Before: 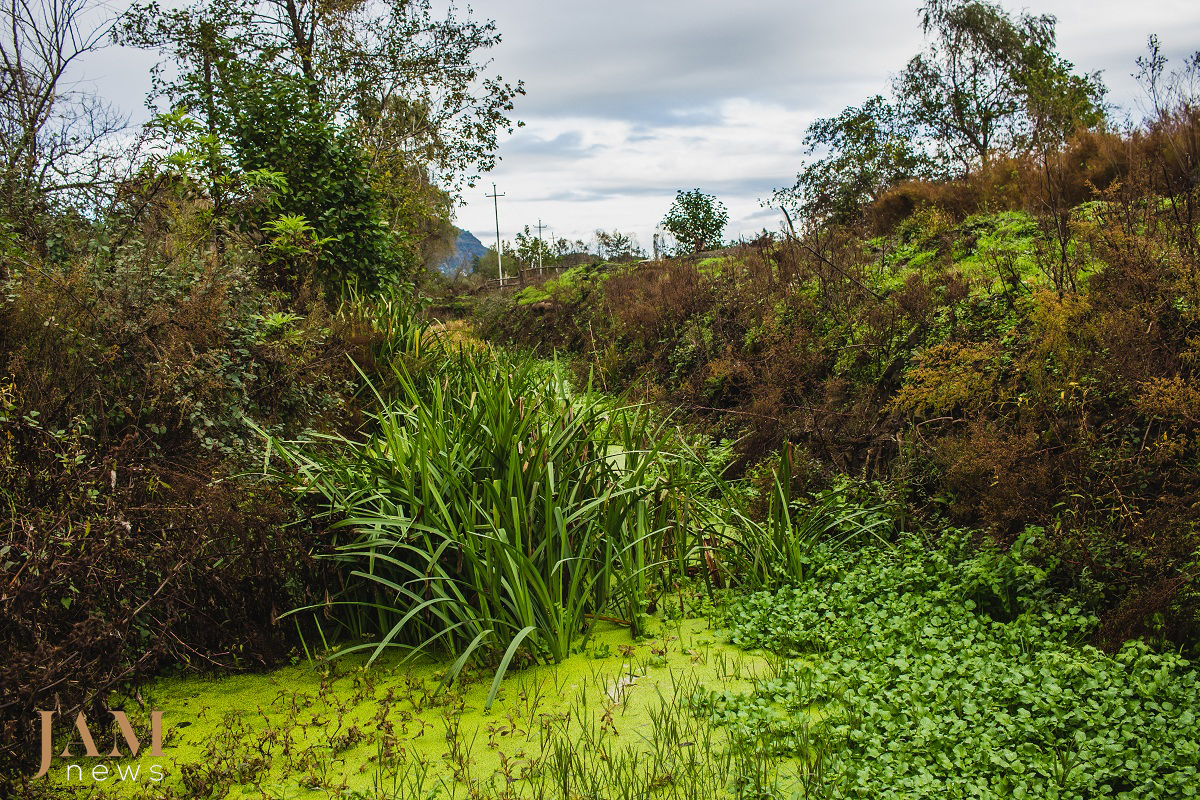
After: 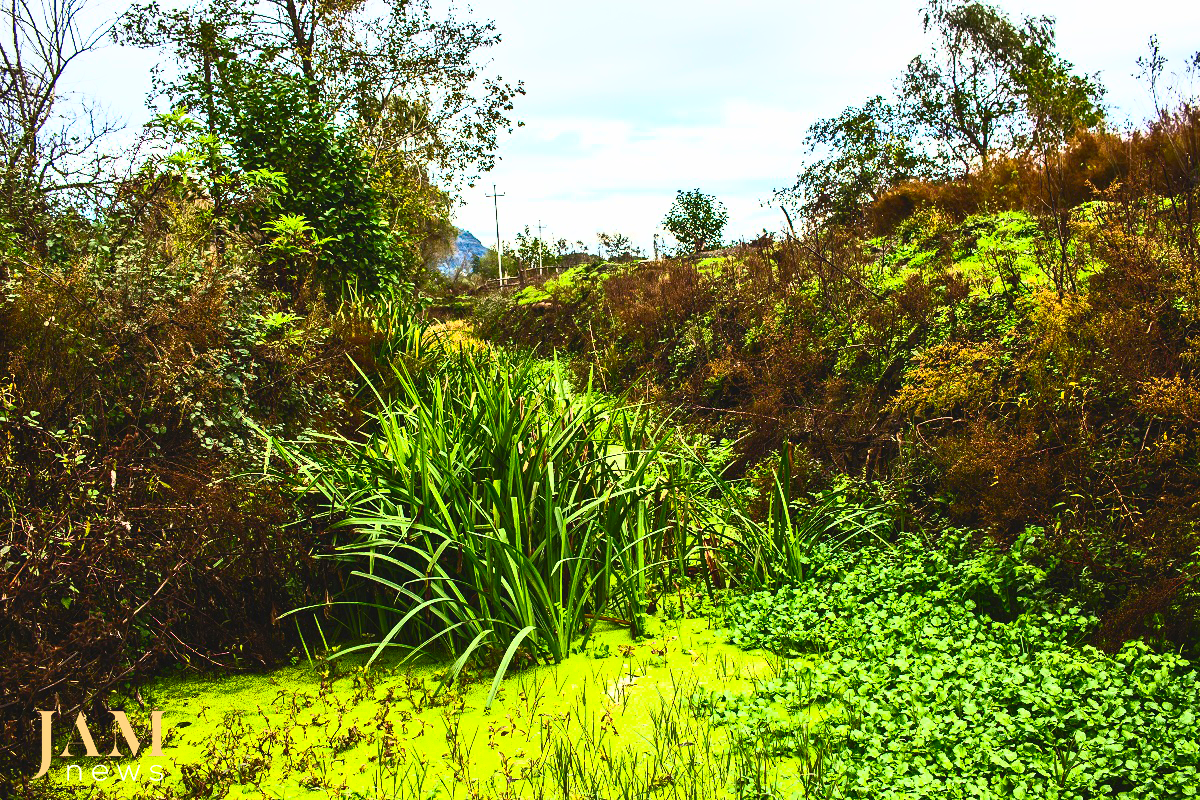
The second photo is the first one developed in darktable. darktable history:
contrast brightness saturation: contrast 0.812, brightness 0.586, saturation 0.595
